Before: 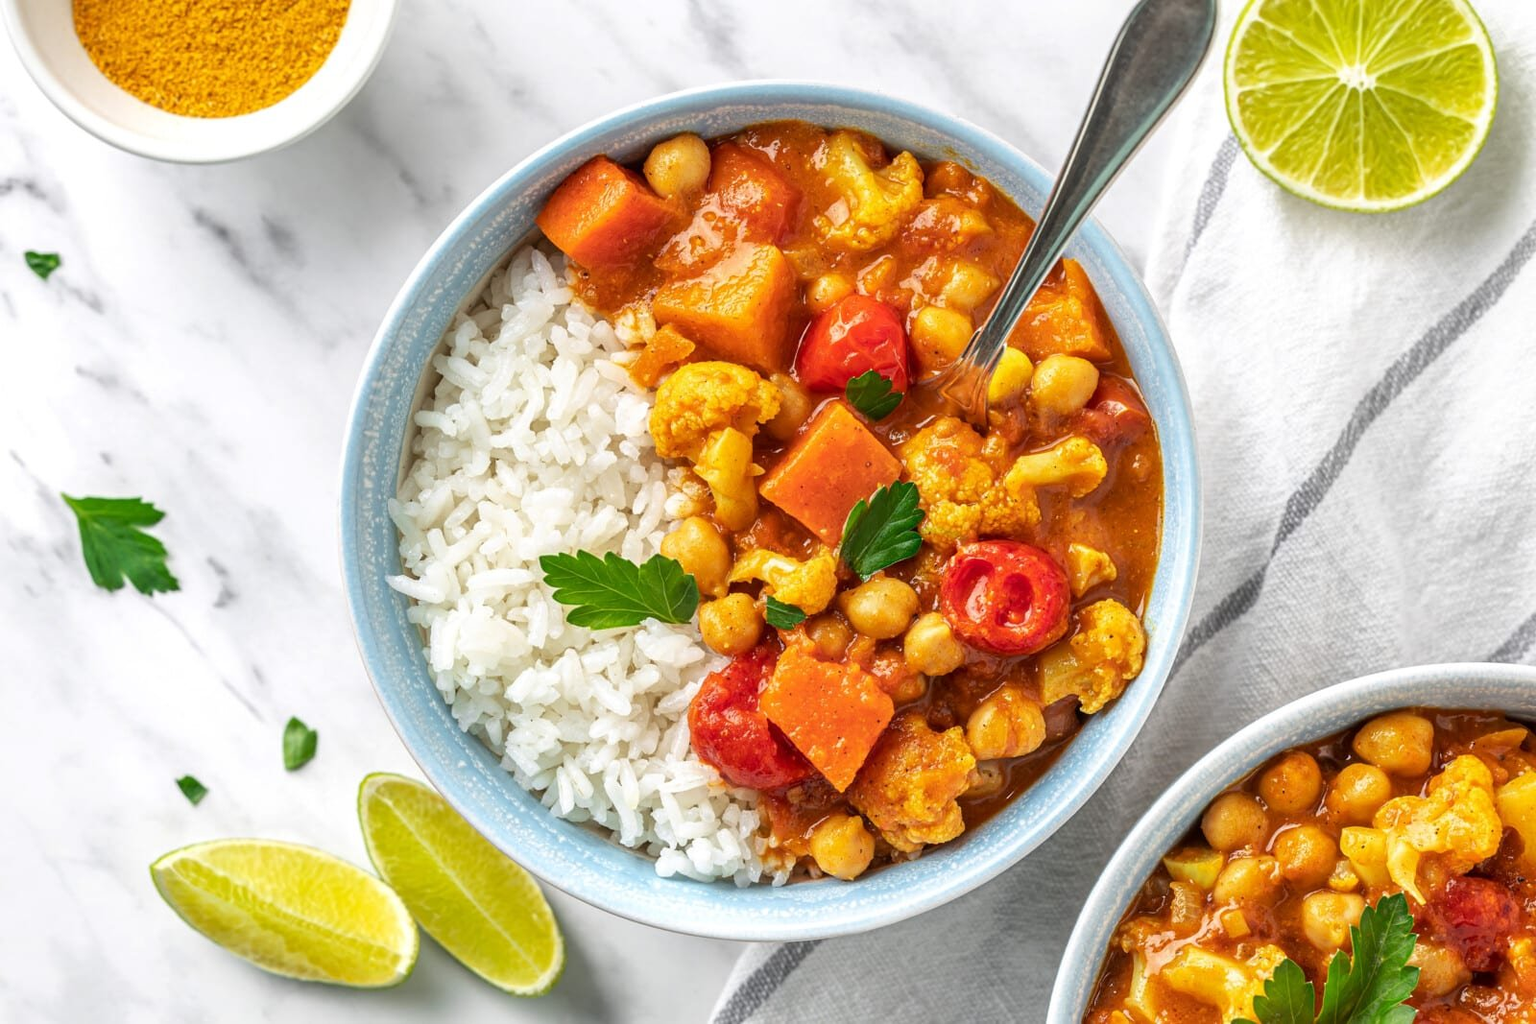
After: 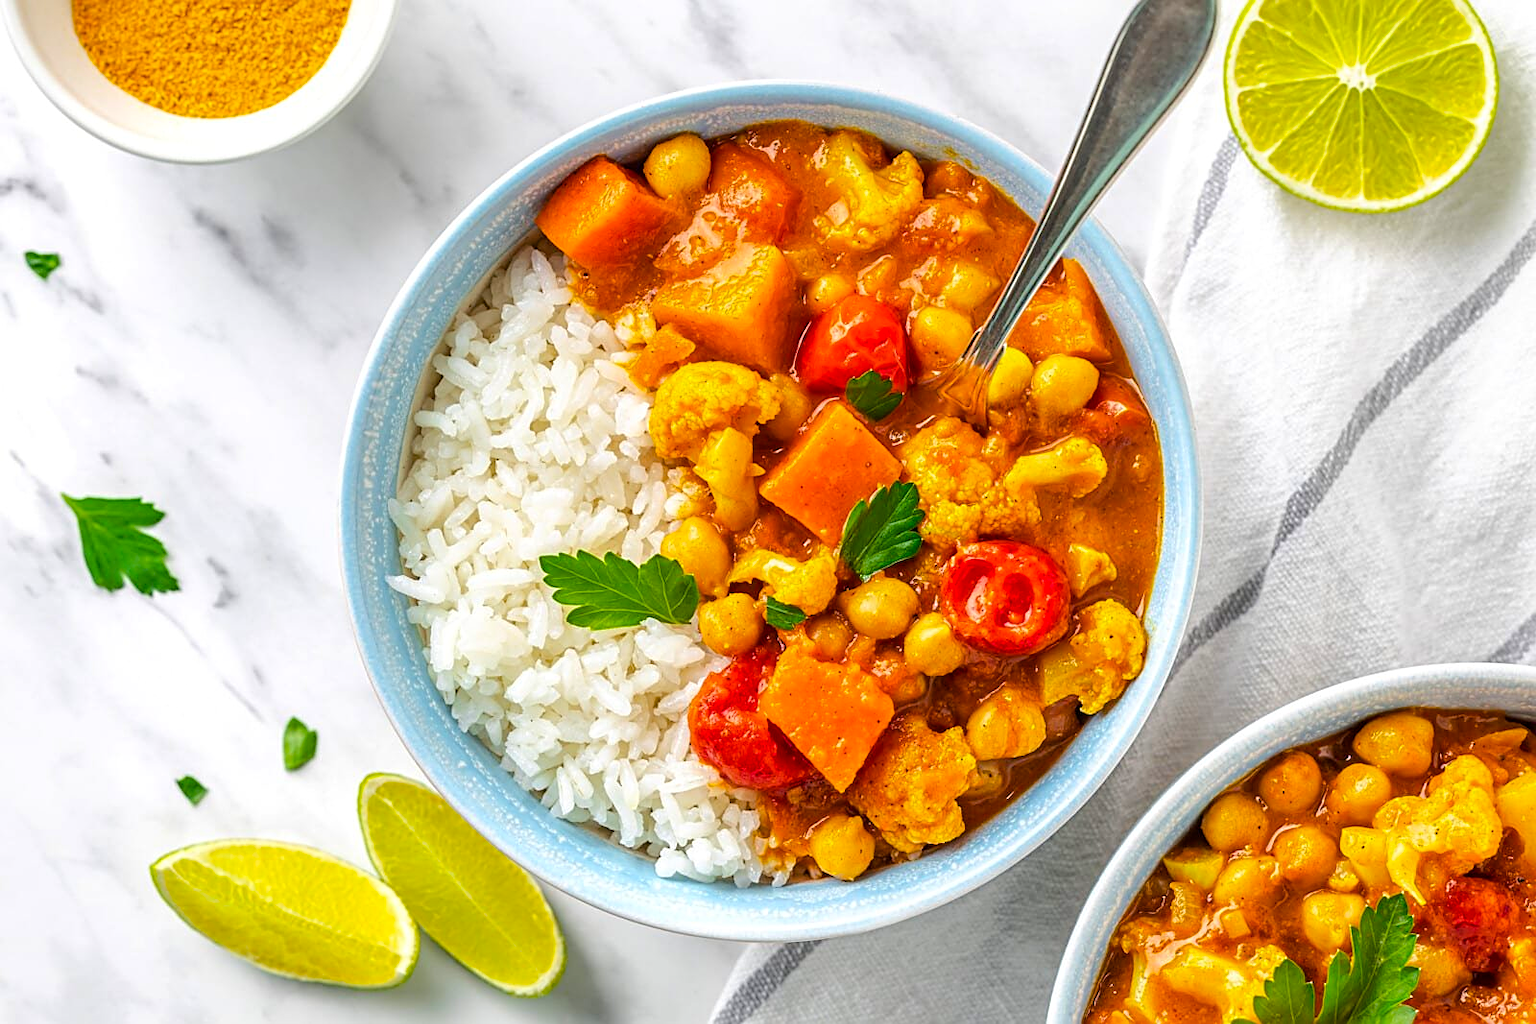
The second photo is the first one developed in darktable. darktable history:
color balance rgb: perceptual saturation grading › global saturation 25%, perceptual brilliance grading › mid-tones 10%, perceptual brilliance grading › shadows 15%, global vibrance 20%
sharpen: on, module defaults
